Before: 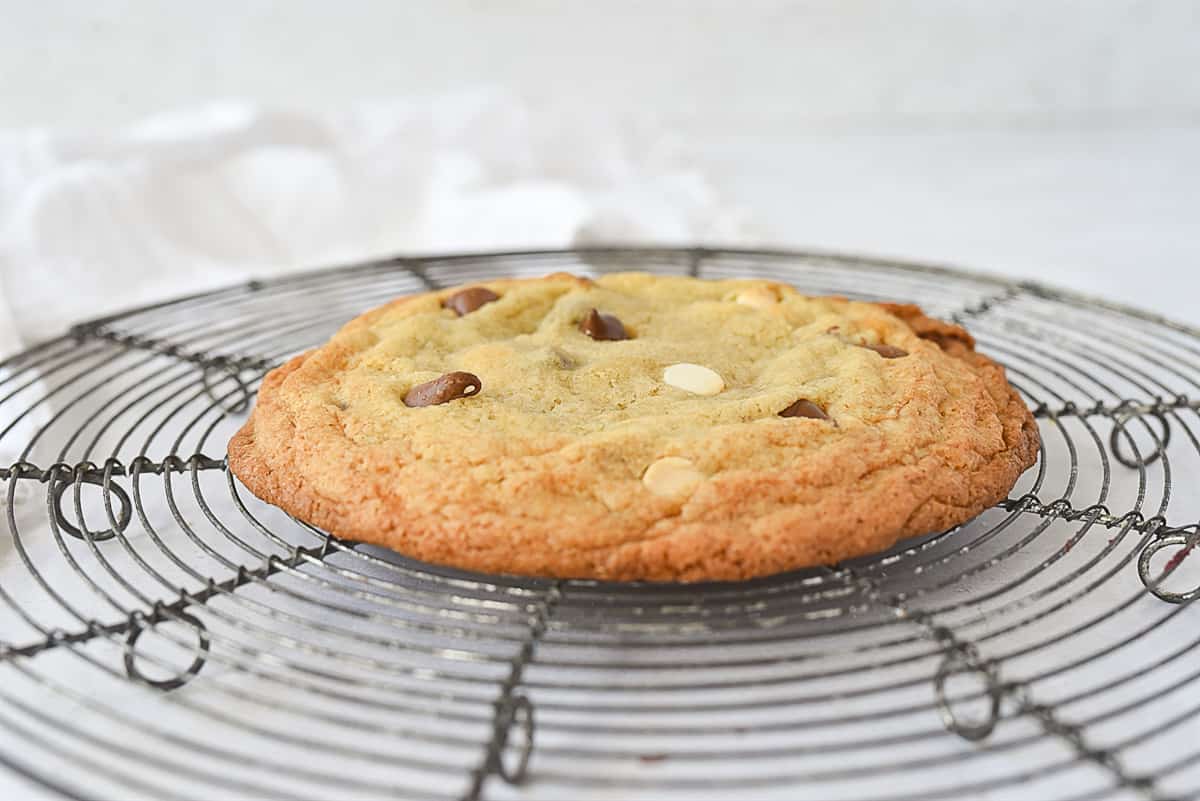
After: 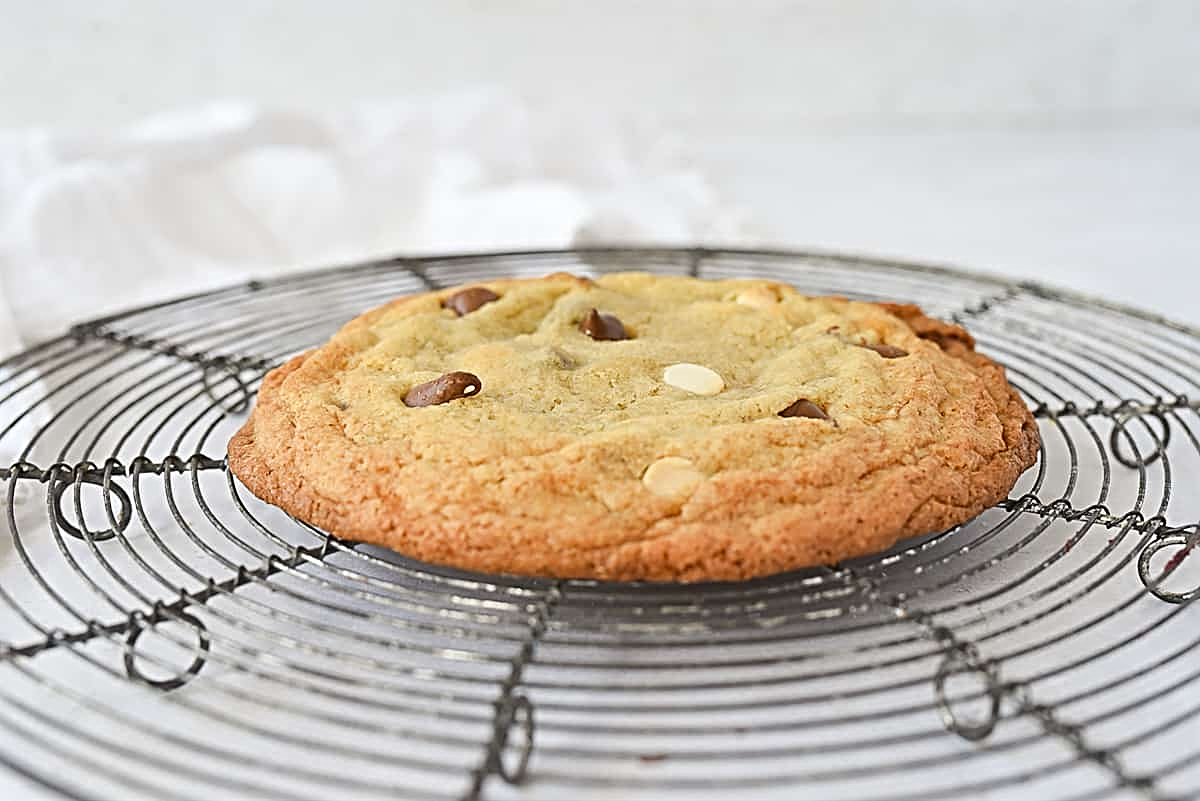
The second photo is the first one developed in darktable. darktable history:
sharpen: radius 3.992
